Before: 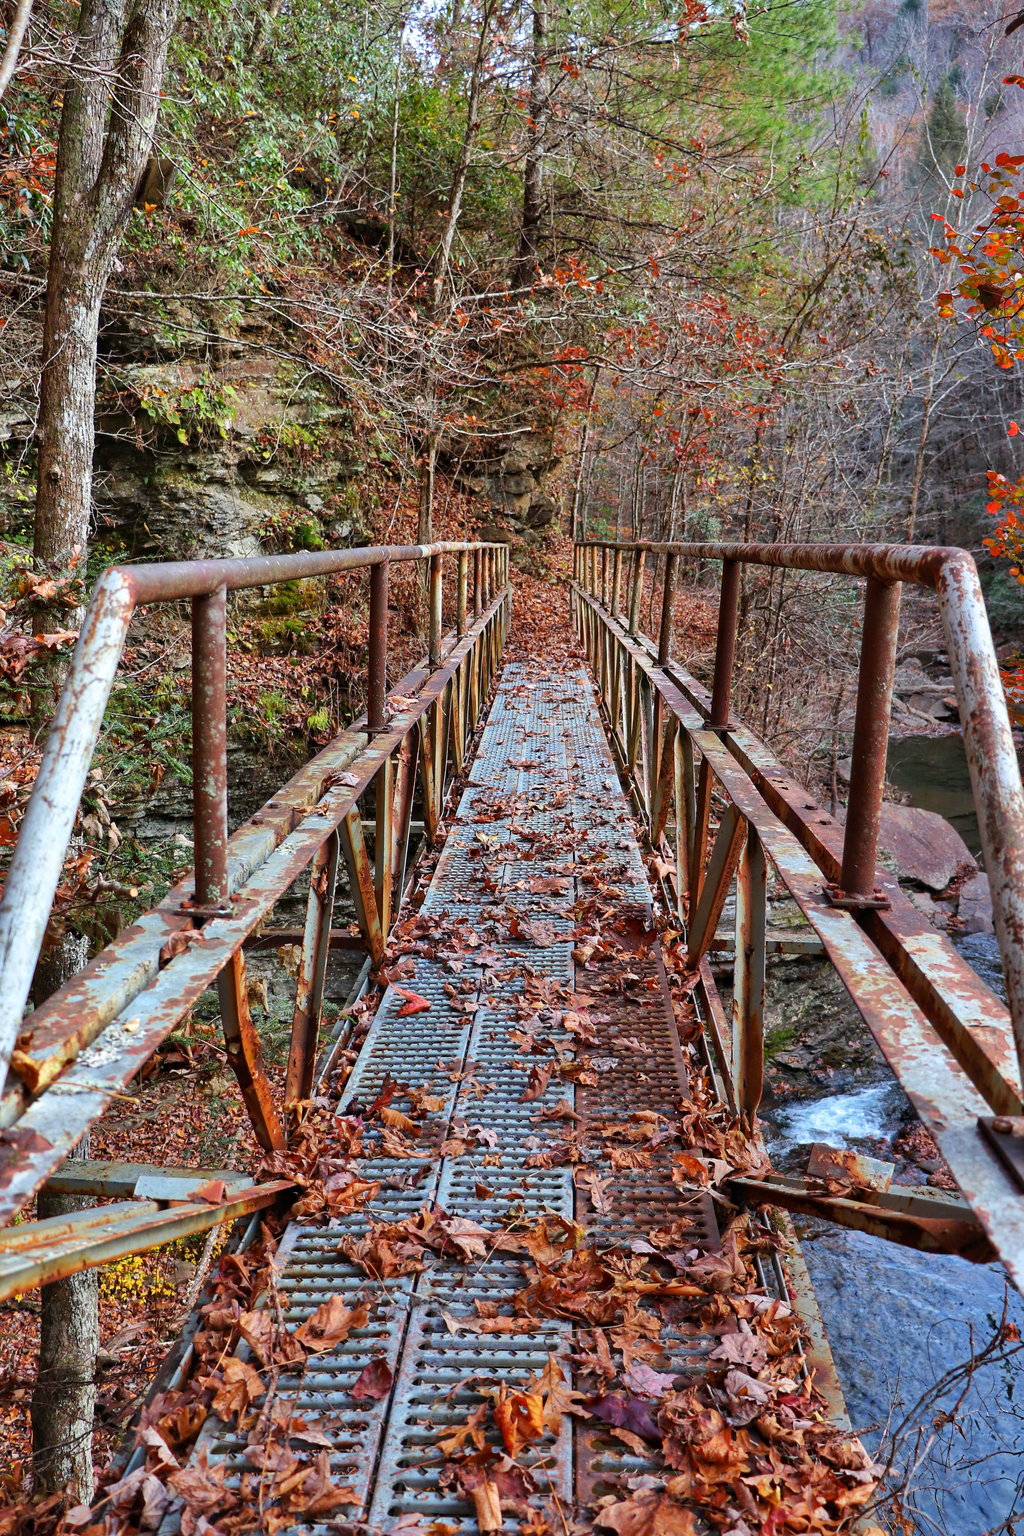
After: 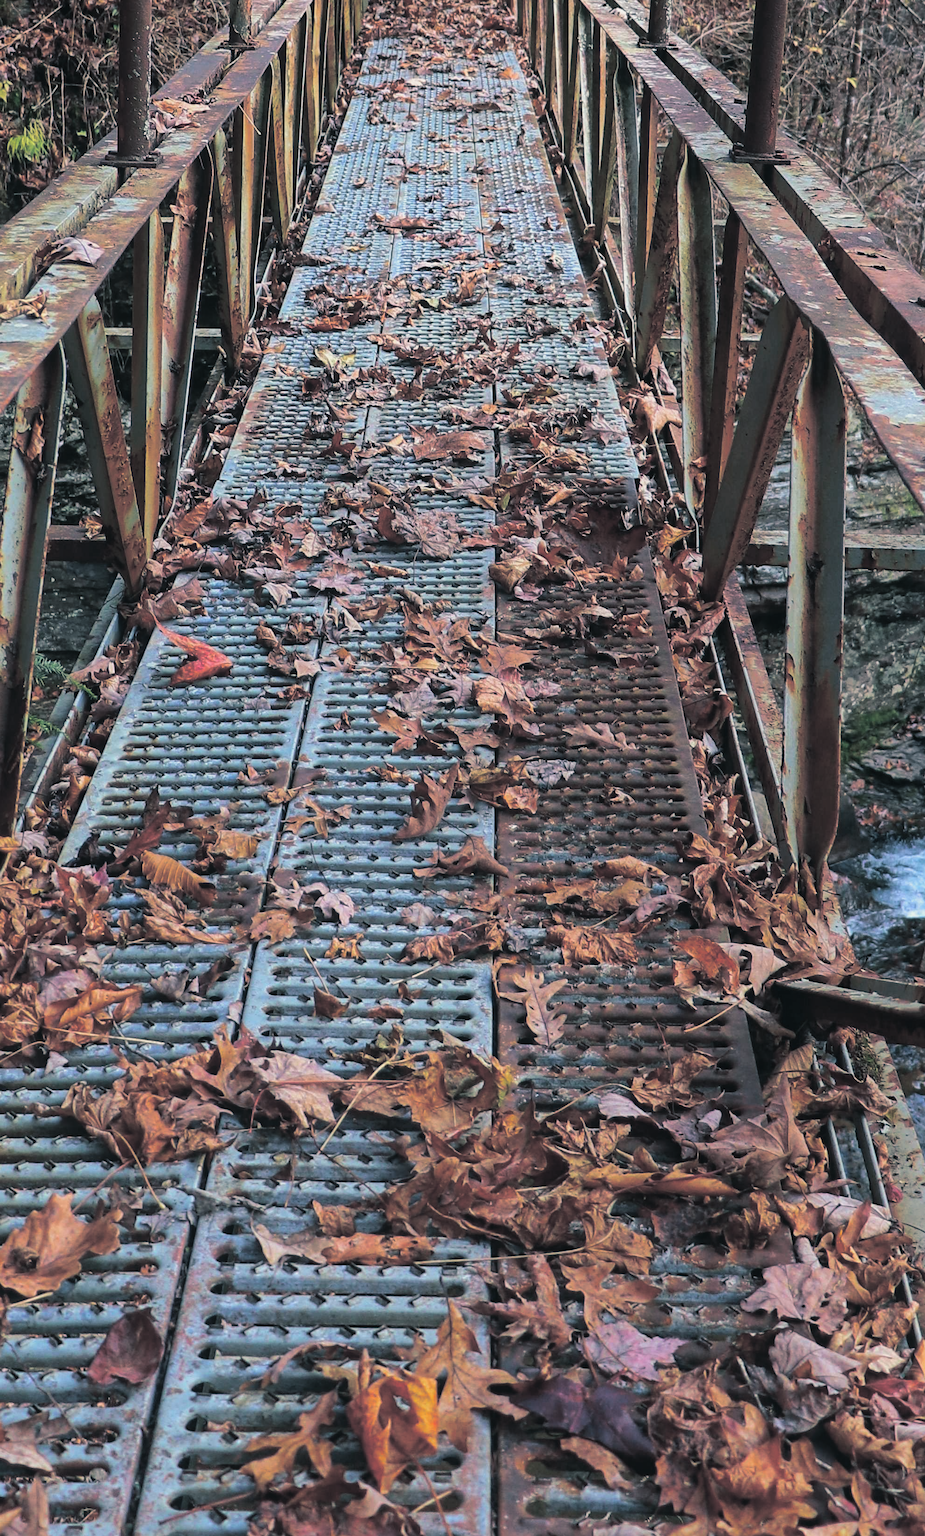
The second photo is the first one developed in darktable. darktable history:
white balance: red 1, blue 1
contrast equalizer: y [[0.439, 0.44, 0.442, 0.457, 0.493, 0.498], [0.5 ×6], [0.5 ×6], [0 ×6], [0 ×6]], mix 0.59
crop: left 29.672%, top 41.786%, right 20.851%, bottom 3.487%
split-toning: shadows › hue 205.2°, shadows › saturation 0.29, highlights › hue 50.4°, highlights › saturation 0.38, balance -49.9
